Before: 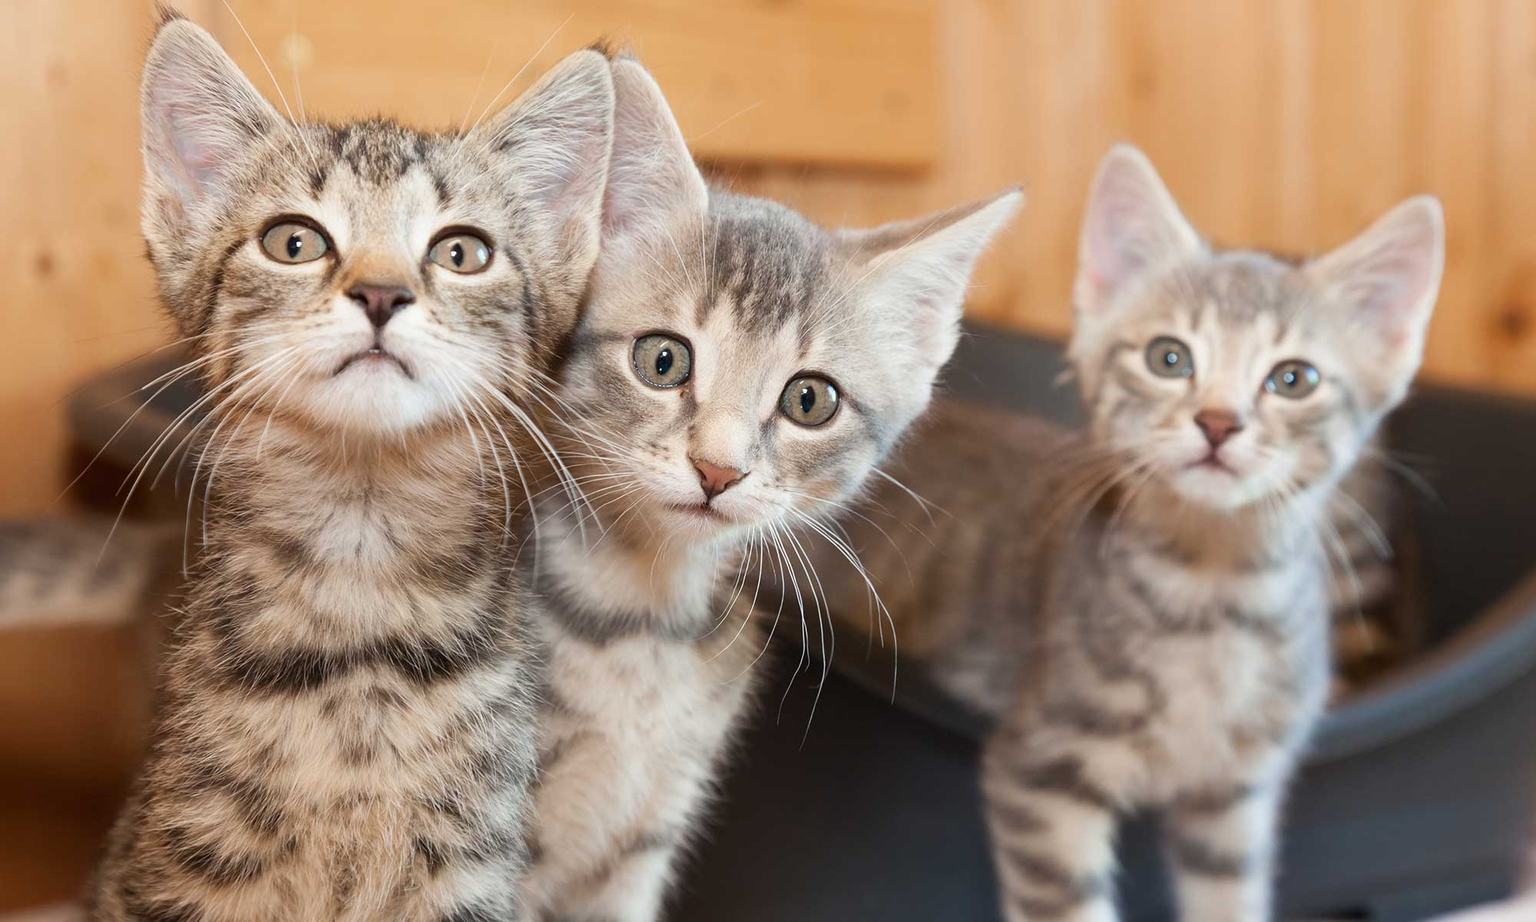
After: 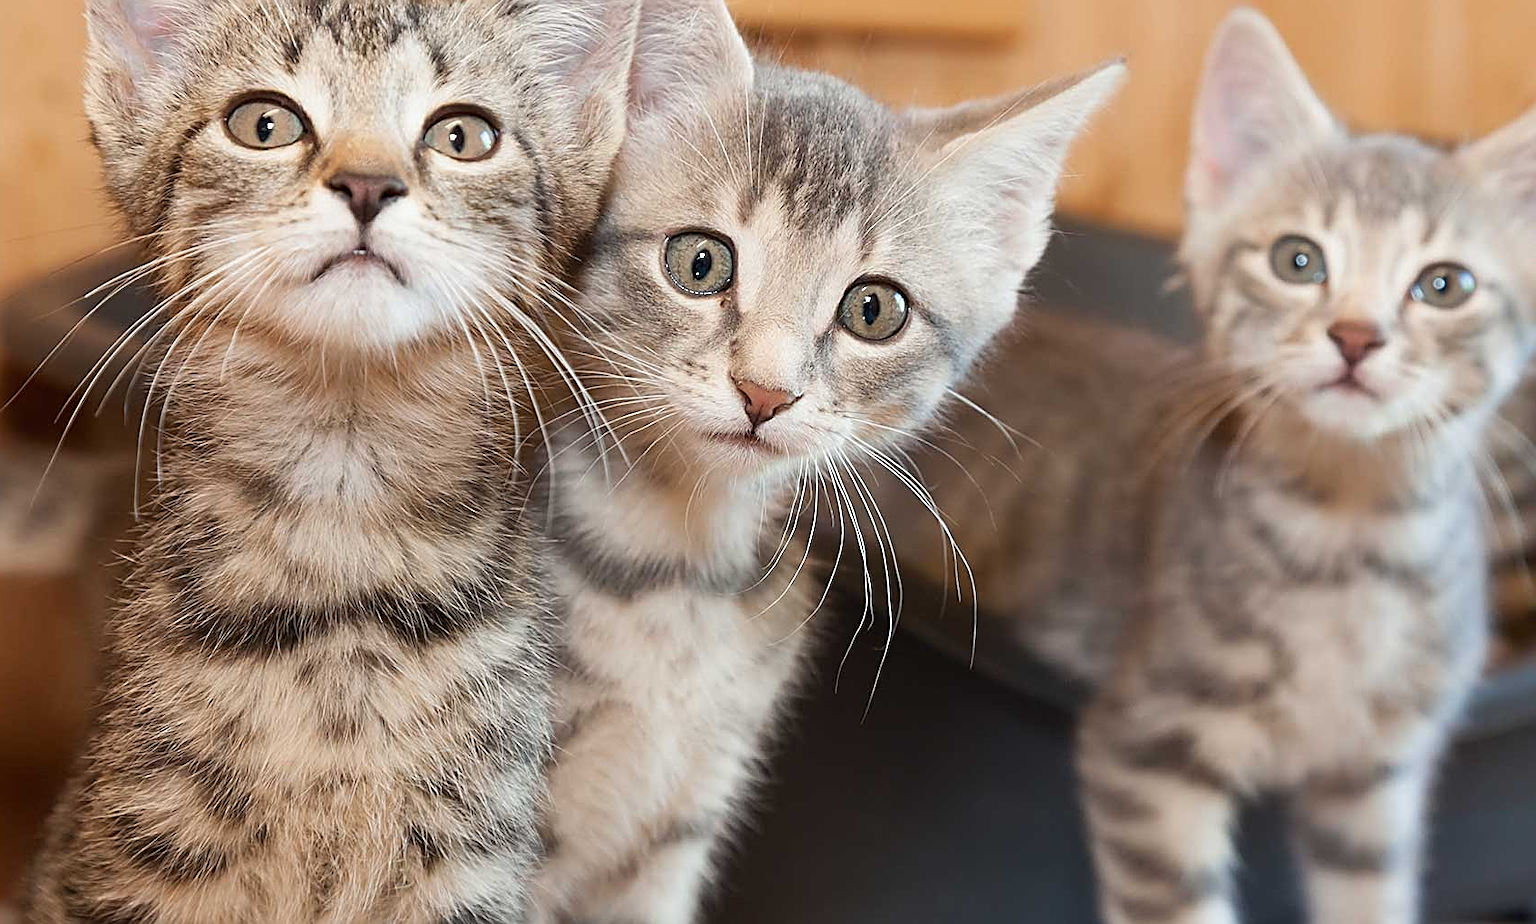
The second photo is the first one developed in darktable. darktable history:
sharpen: amount 0.9
crop and rotate: left 4.594%, top 14.952%, right 10.683%
